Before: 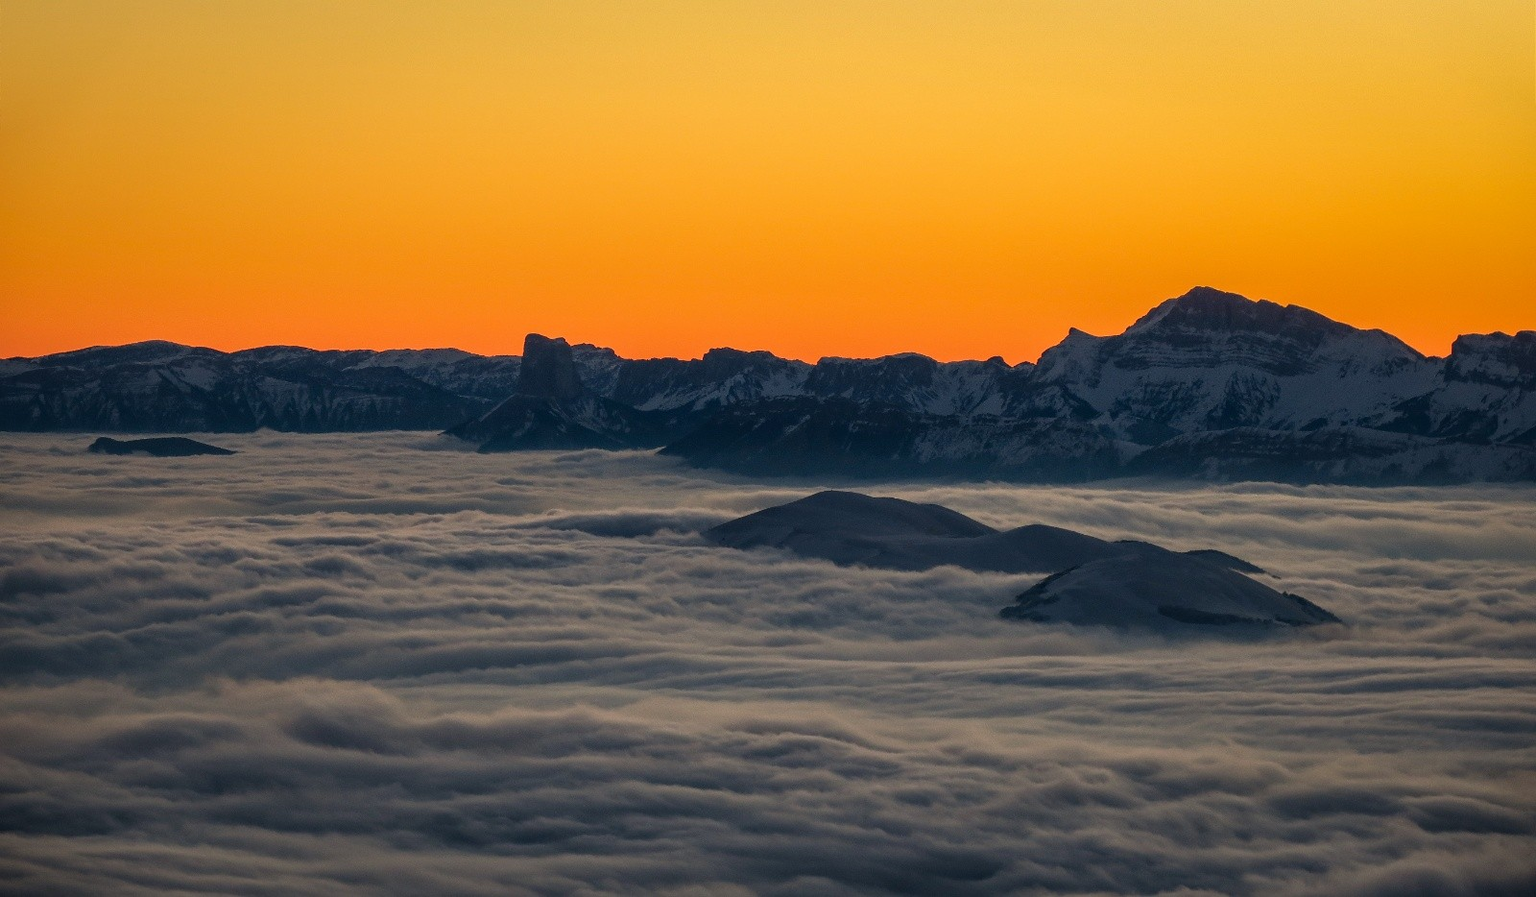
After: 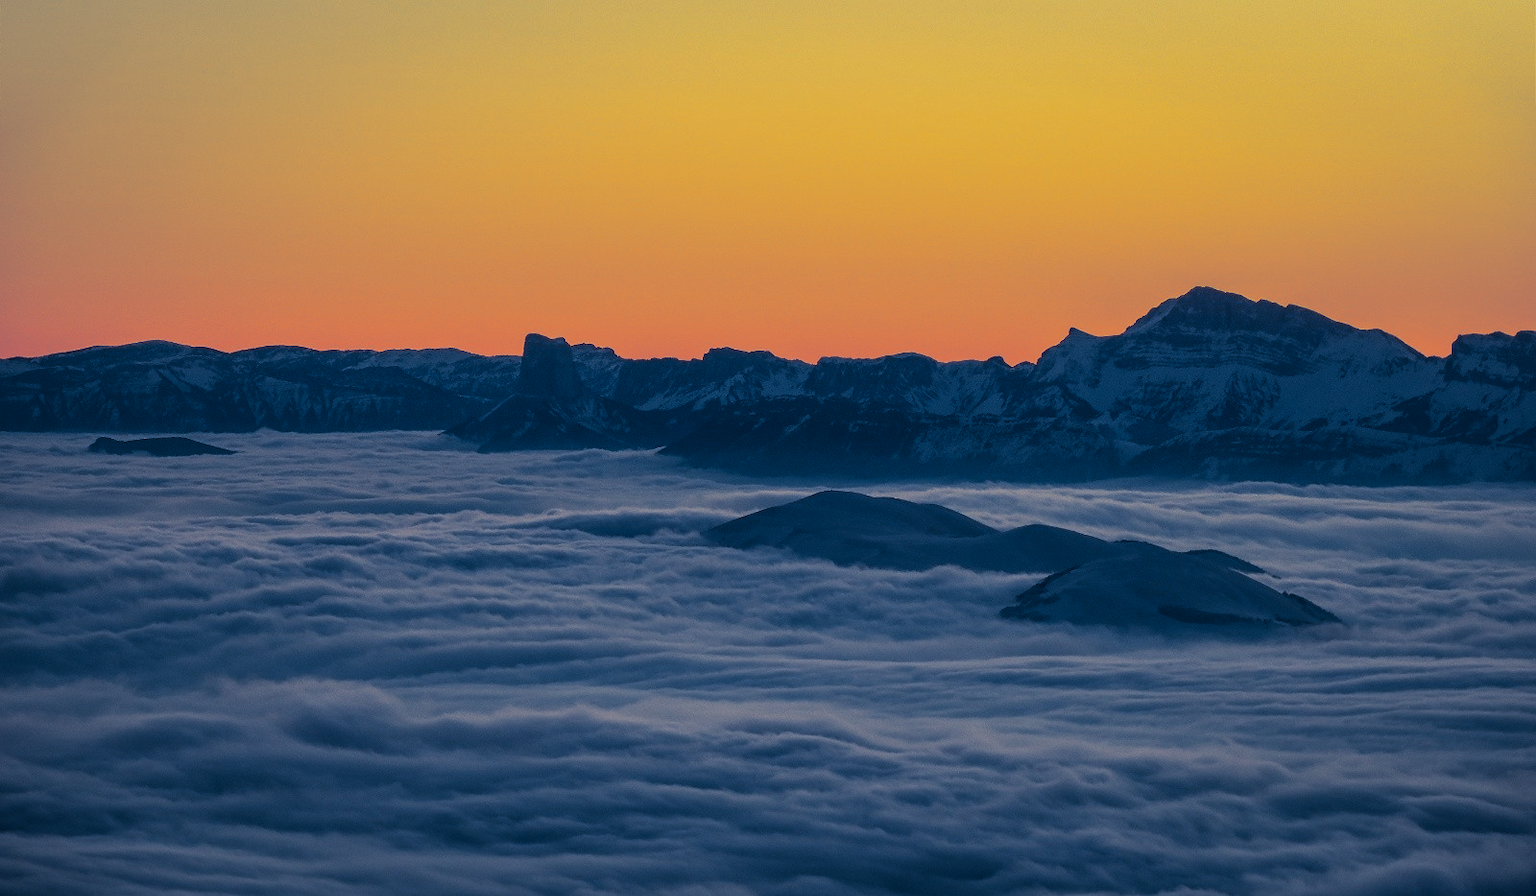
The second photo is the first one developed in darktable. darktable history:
split-toning: shadows › hue 226.8°, shadows › saturation 0.84
color balance rgb: contrast -10%
rotate and perspective: crop left 0, crop top 0
white balance: red 0.931, blue 1.11
